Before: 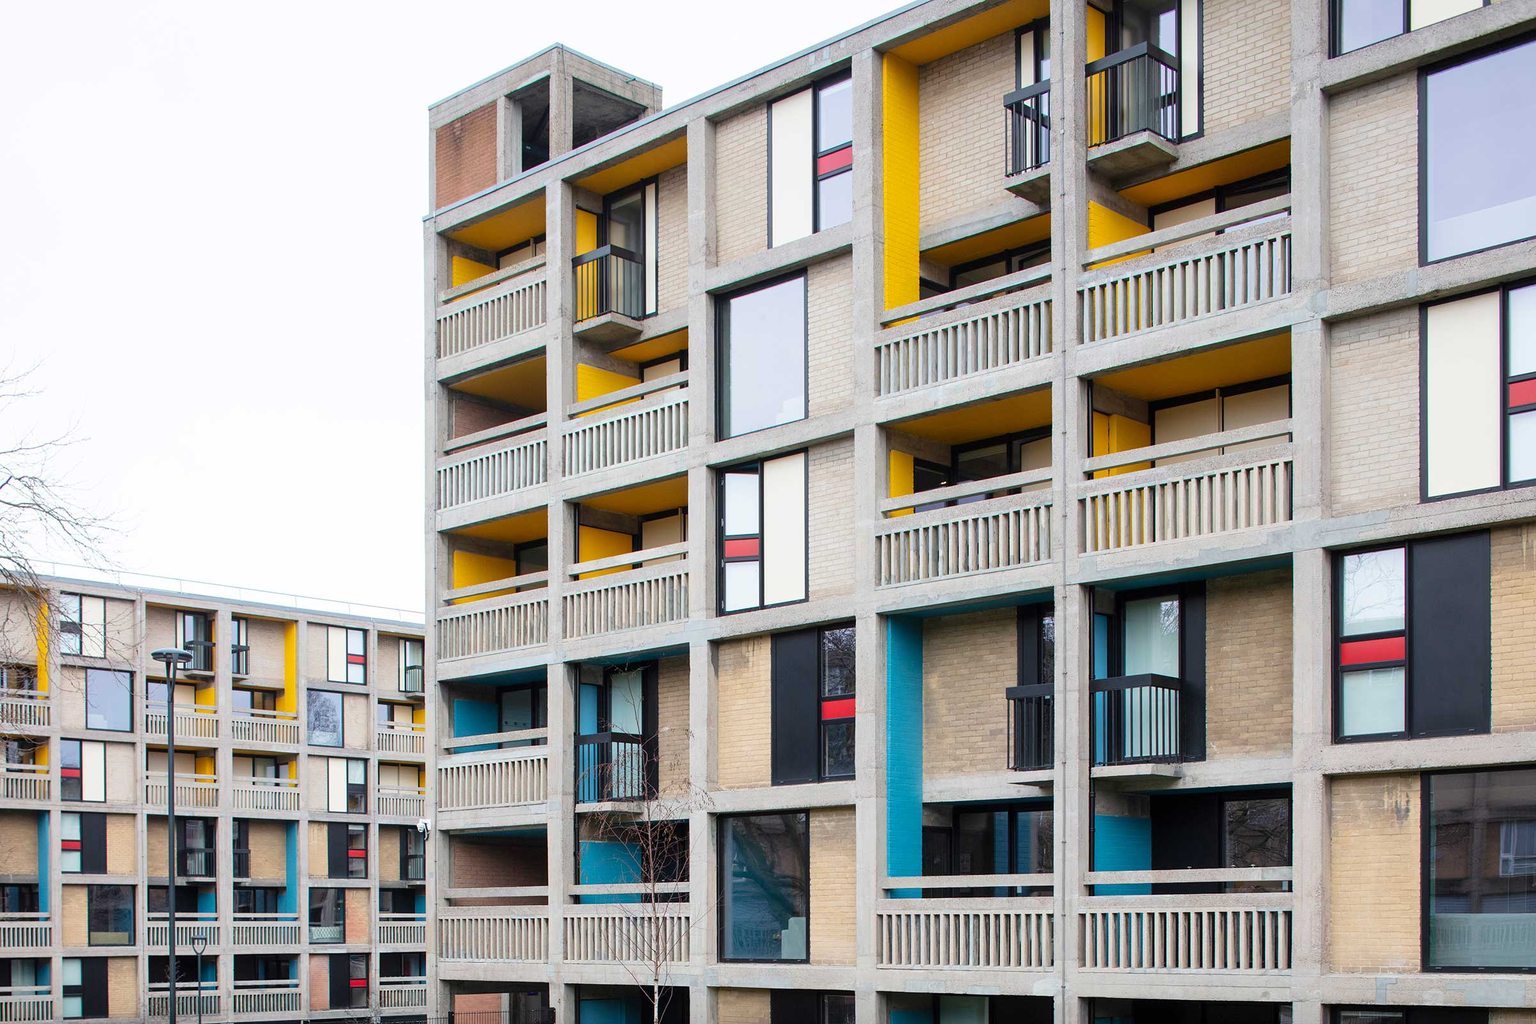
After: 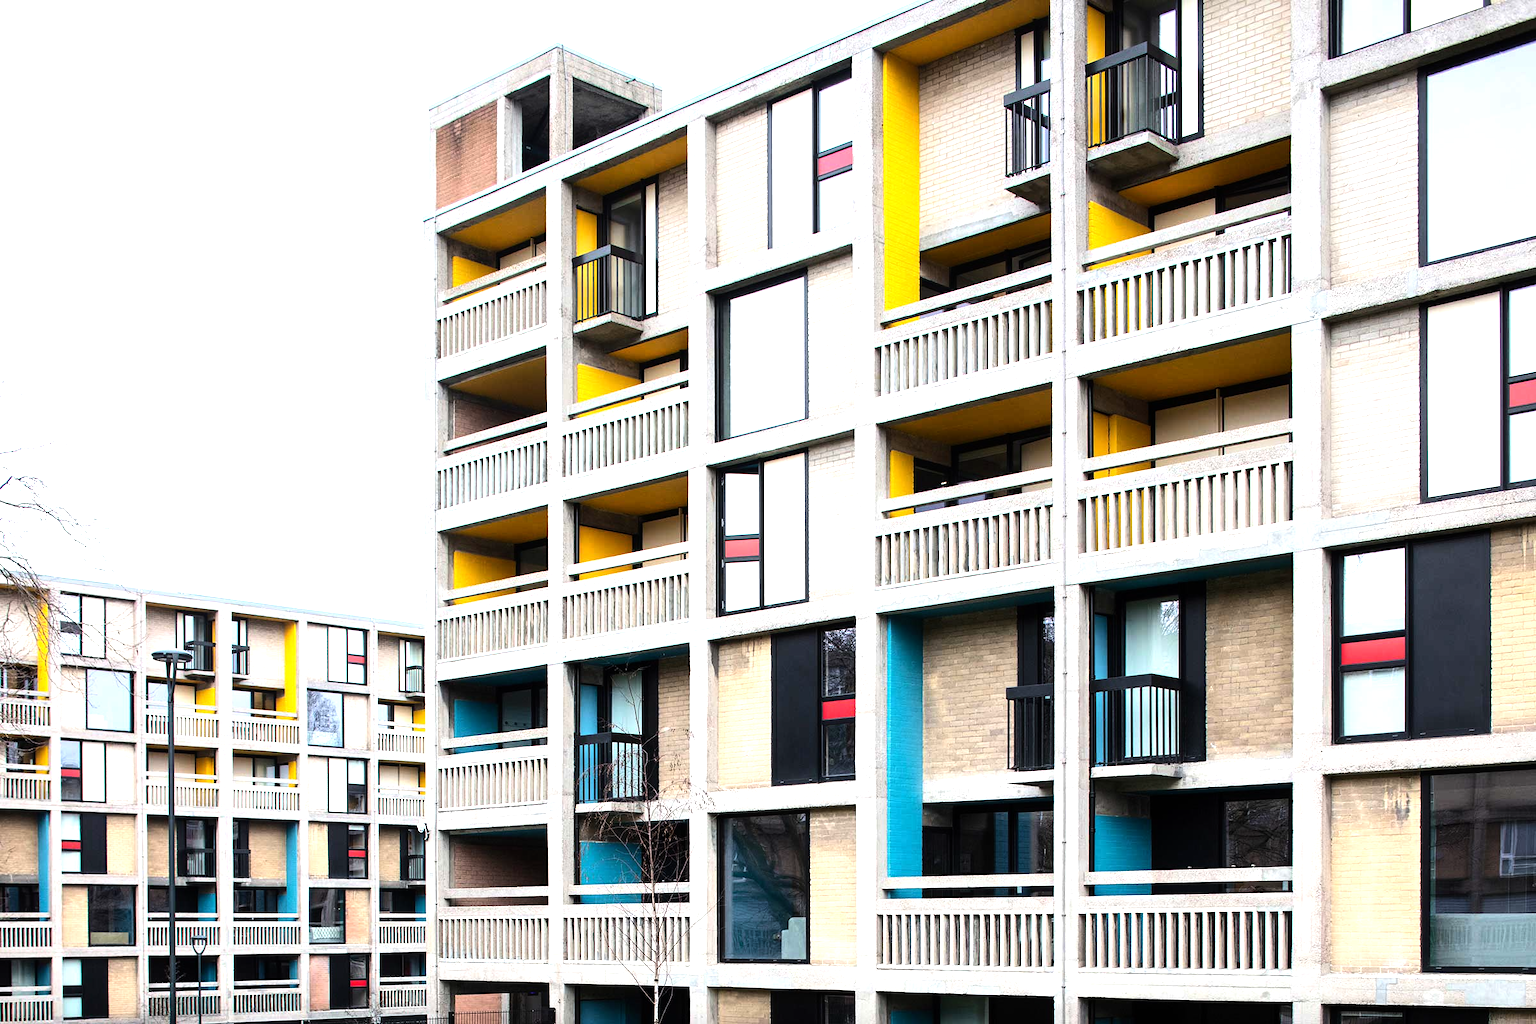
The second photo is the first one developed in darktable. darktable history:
tone equalizer: -8 EV -1.1 EV, -7 EV -1.05 EV, -6 EV -0.844 EV, -5 EV -0.608 EV, -3 EV 0.563 EV, -2 EV 0.893 EV, -1 EV 0.986 EV, +0 EV 1.07 EV, edges refinement/feathering 500, mask exposure compensation -1.57 EV, preserve details no
